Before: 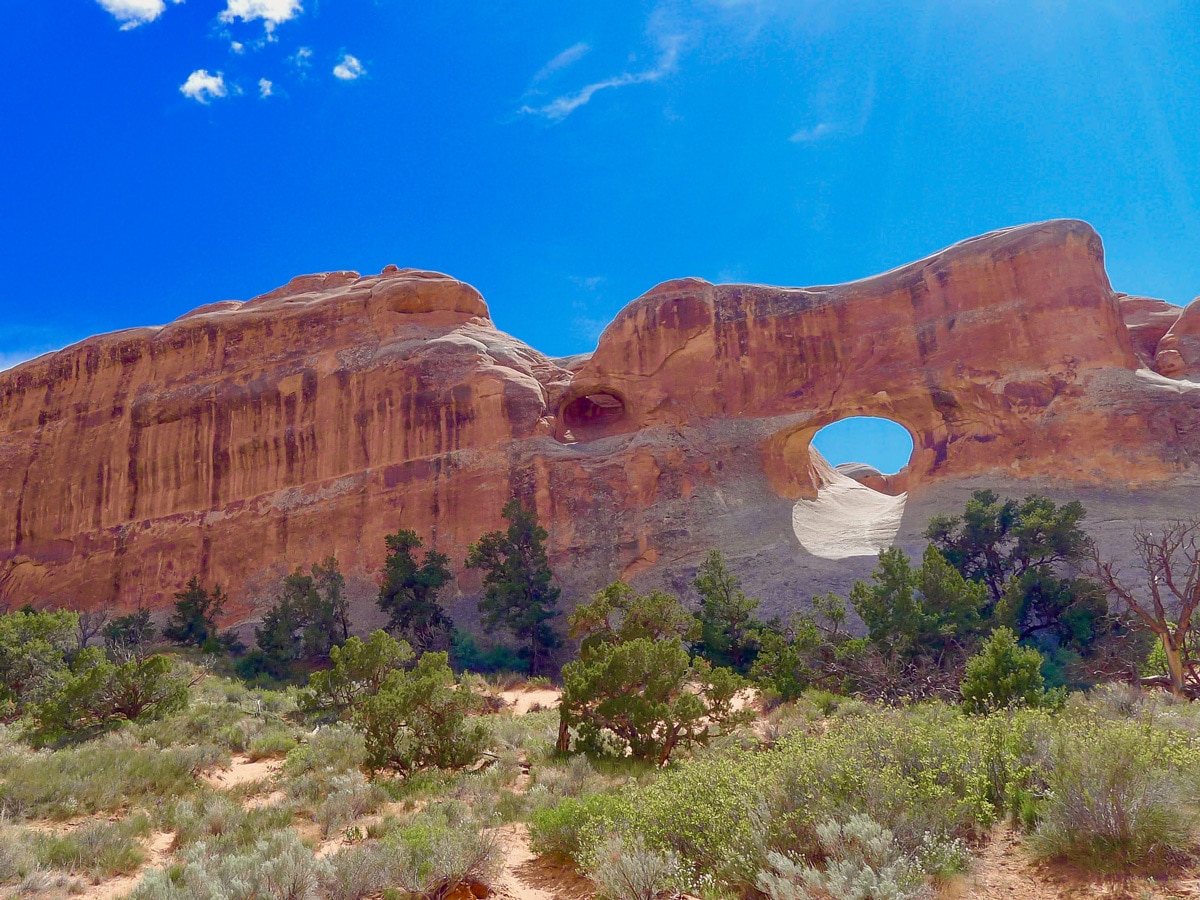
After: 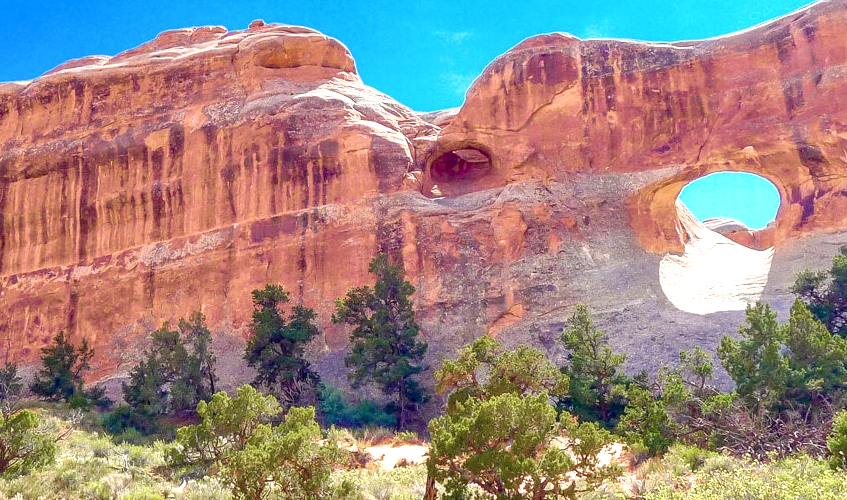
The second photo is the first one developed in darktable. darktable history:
crop: left 11.113%, top 27.263%, right 18.271%, bottom 17.169%
exposure: black level correction 0, exposure 1.122 EV, compensate exposure bias true, compensate highlight preservation false
local contrast: detail 130%
